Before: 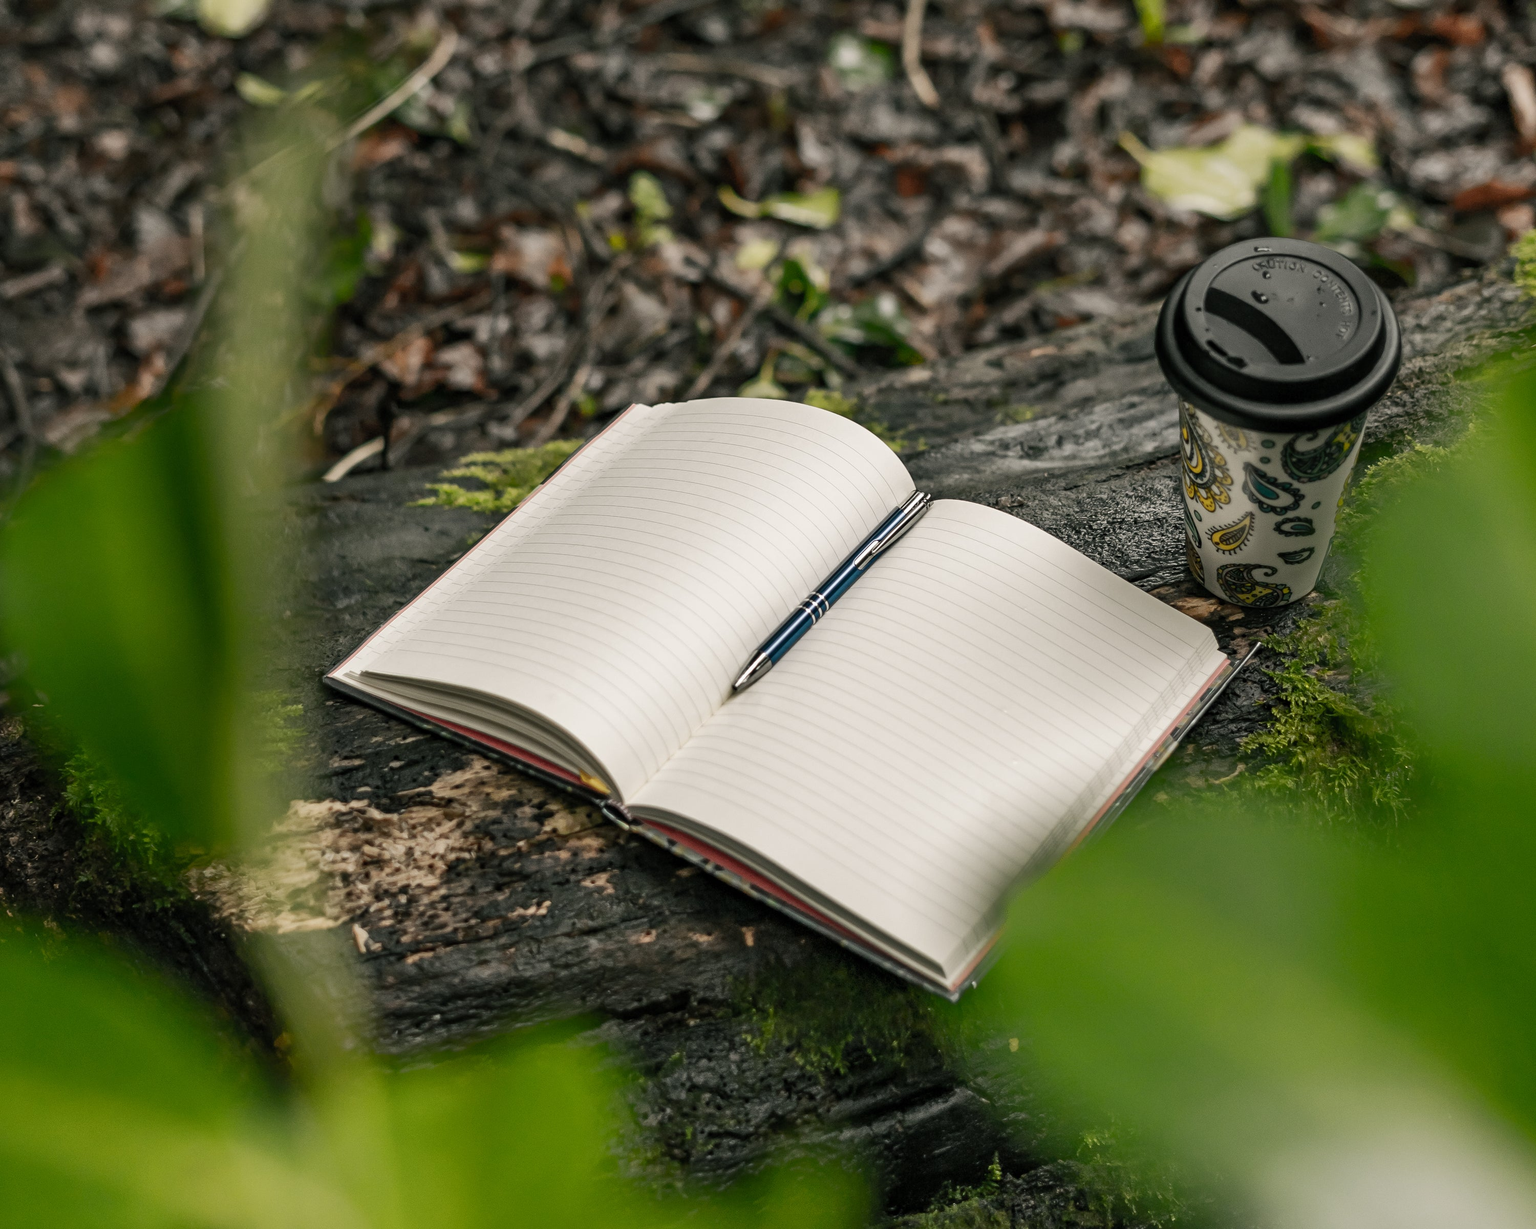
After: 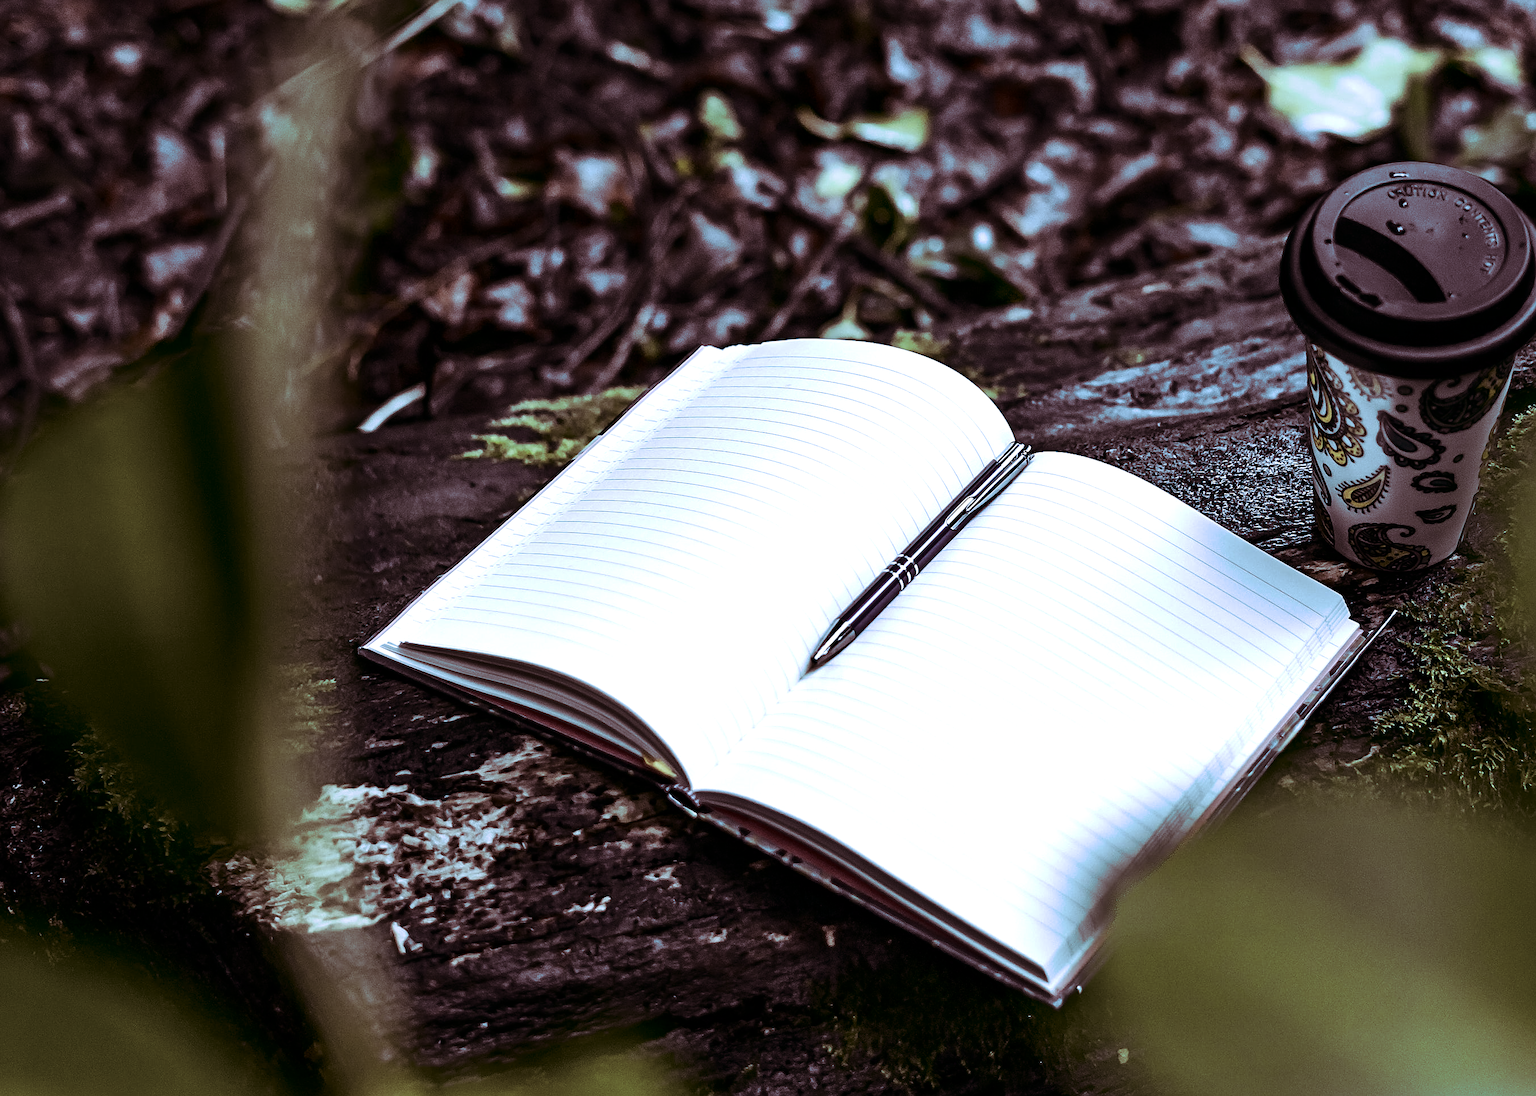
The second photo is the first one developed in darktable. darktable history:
exposure: black level correction 0, exposure 0.5 EV, compensate highlight preservation false
white balance: red 0.871, blue 1.249
sharpen: on, module defaults
contrast brightness saturation: contrast 0.24, brightness -0.24, saturation 0.14
crop: top 7.49%, right 9.717%, bottom 11.943%
color correction: highlights a* -12.64, highlights b* -18.1, saturation 0.7
split-toning: highlights › hue 298.8°, highlights › saturation 0.73, compress 41.76%
